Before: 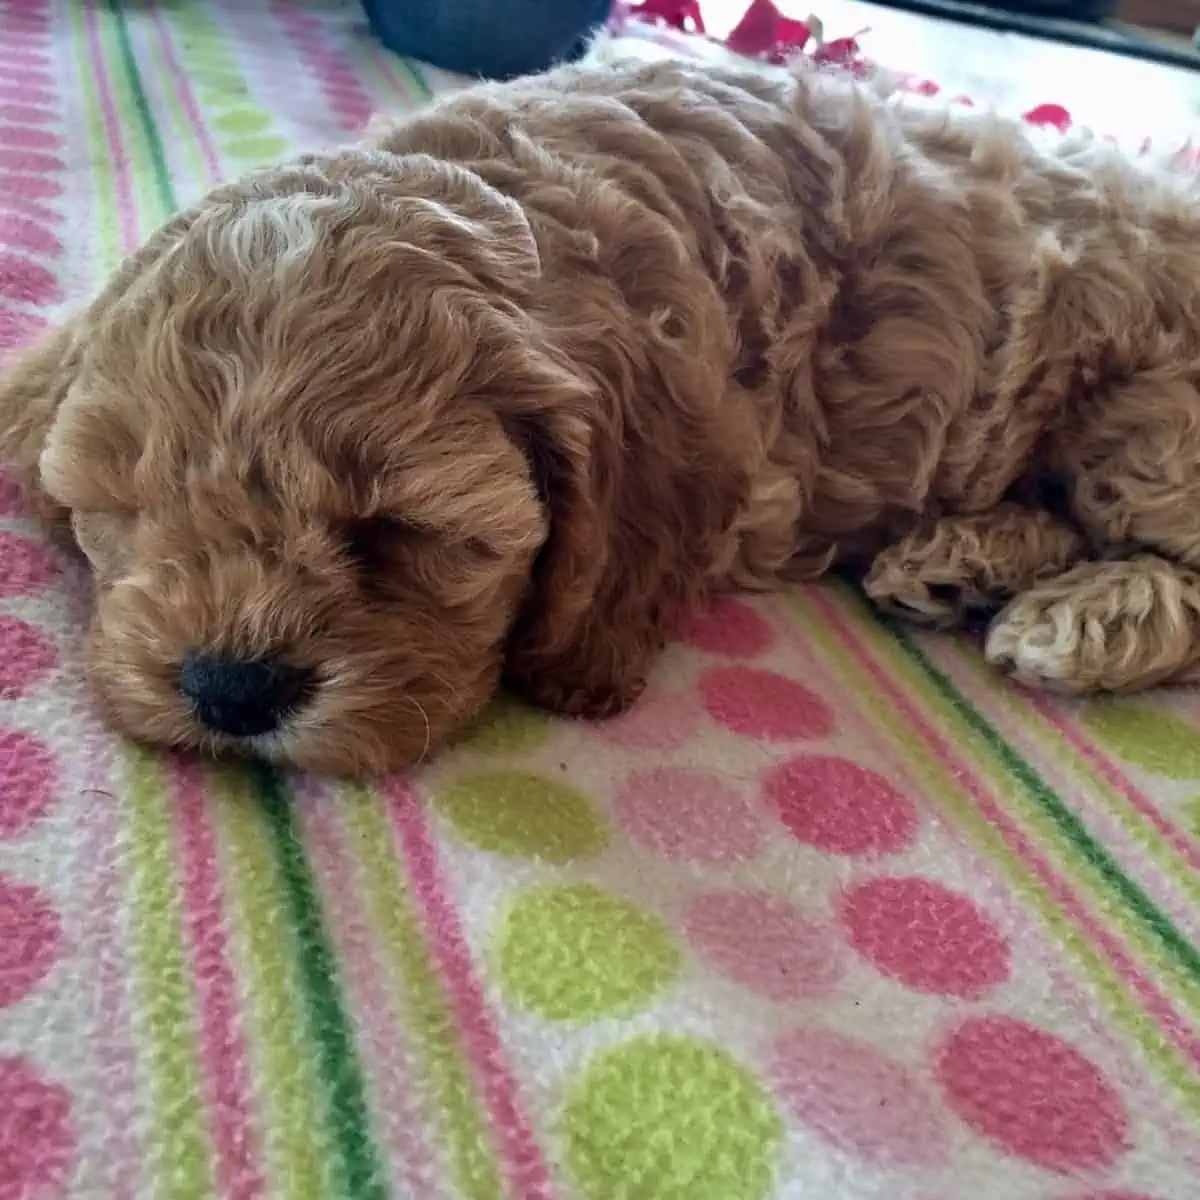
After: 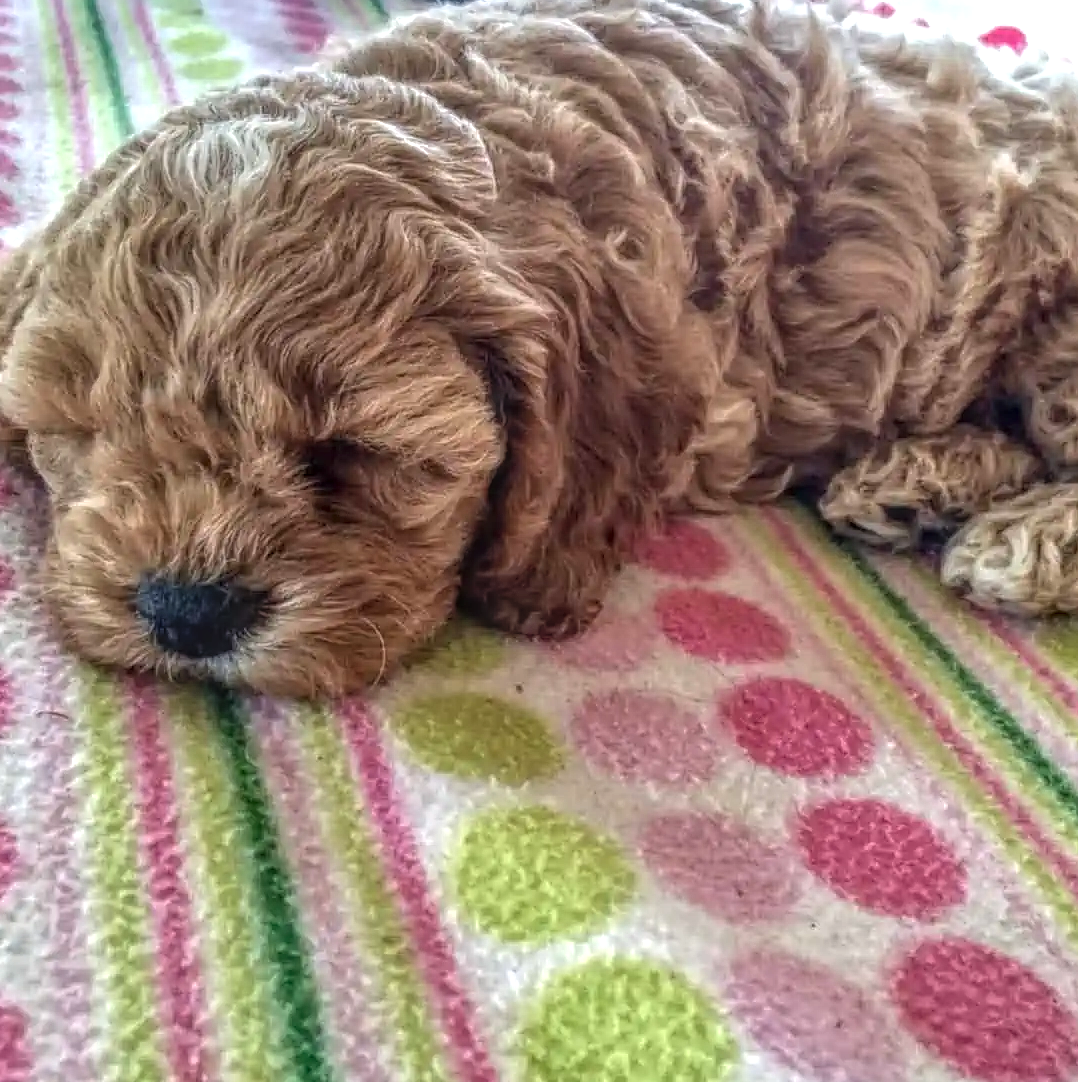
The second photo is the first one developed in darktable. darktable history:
crop: left 3.706%, top 6.502%, right 6.395%, bottom 3.28%
exposure: exposure 0.441 EV, compensate highlight preservation false
local contrast: highlights 3%, shadows 1%, detail 200%, midtone range 0.25
